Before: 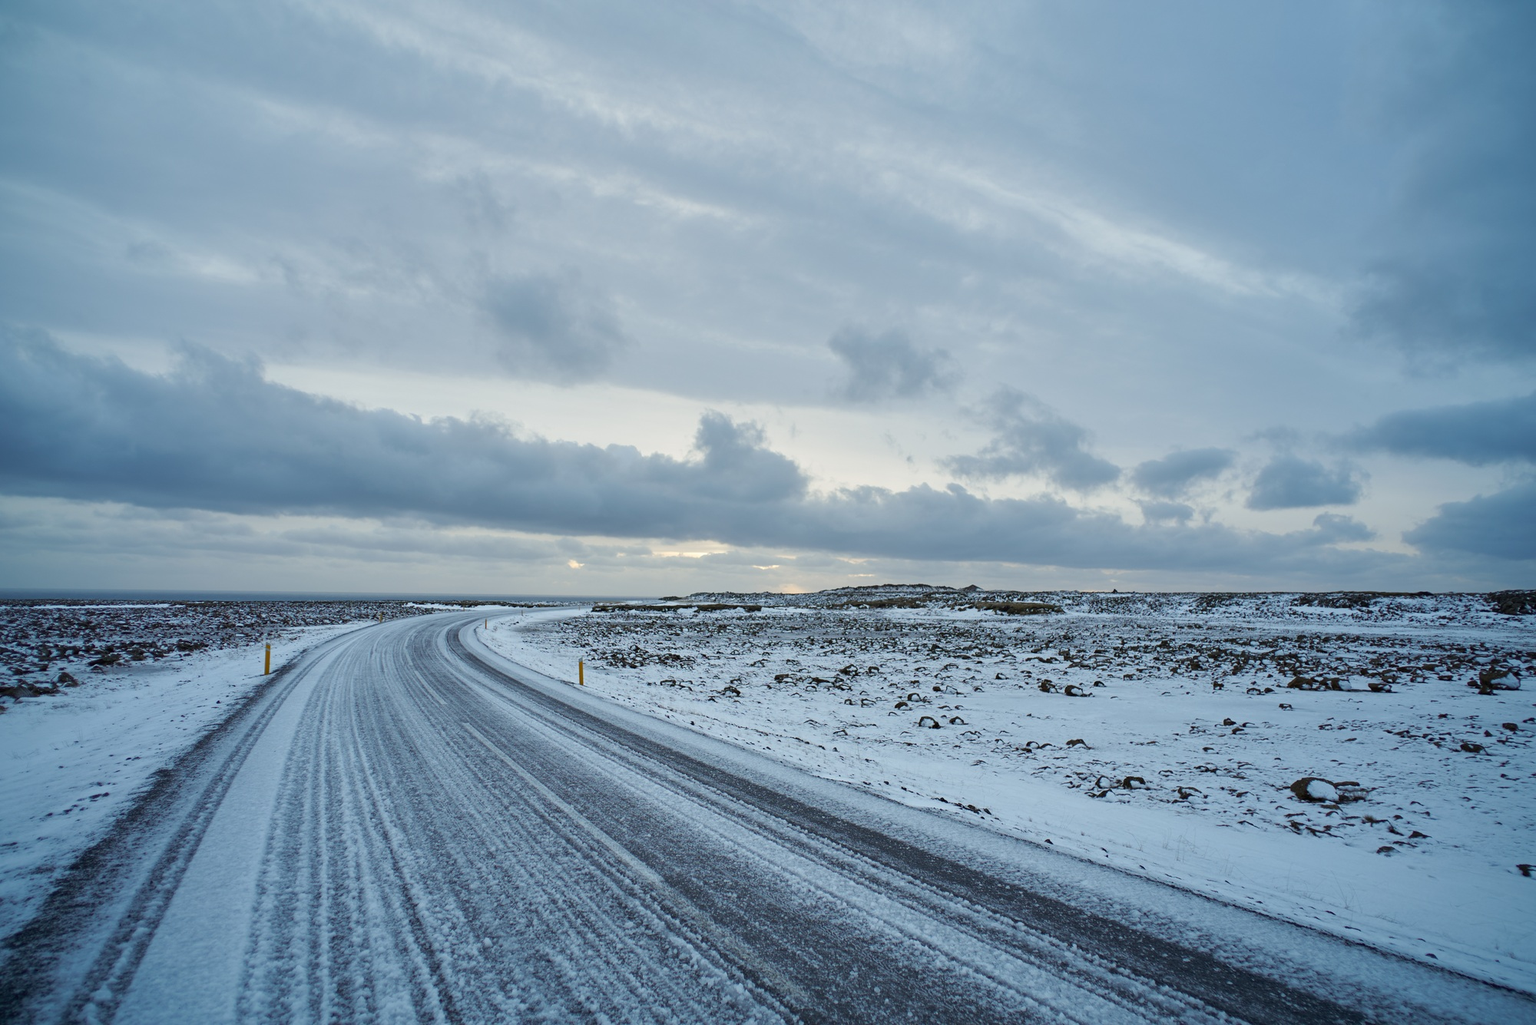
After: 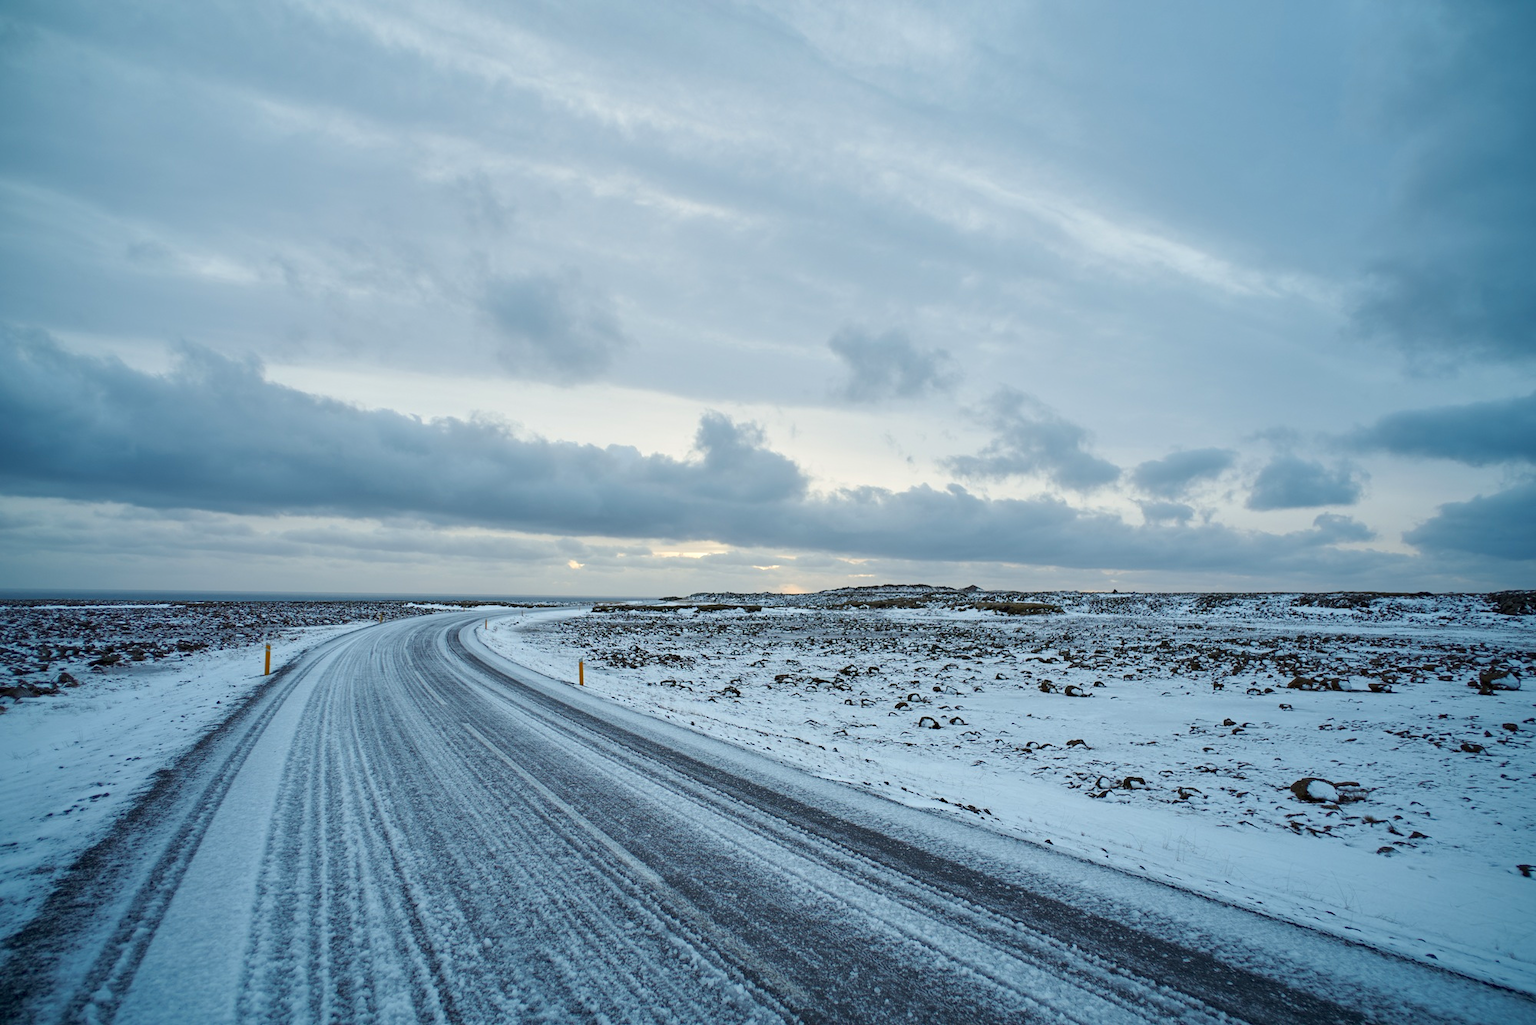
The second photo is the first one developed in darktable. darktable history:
local contrast: highlights 100%, shadows 100%, detail 120%, midtone range 0.2
color balance rgb: global vibrance 20%
color zones: curves: ch1 [(0.239, 0.552) (0.75, 0.5)]; ch2 [(0.25, 0.462) (0.749, 0.457)], mix 25.94%
shadows and highlights: shadows 0, highlights 40
